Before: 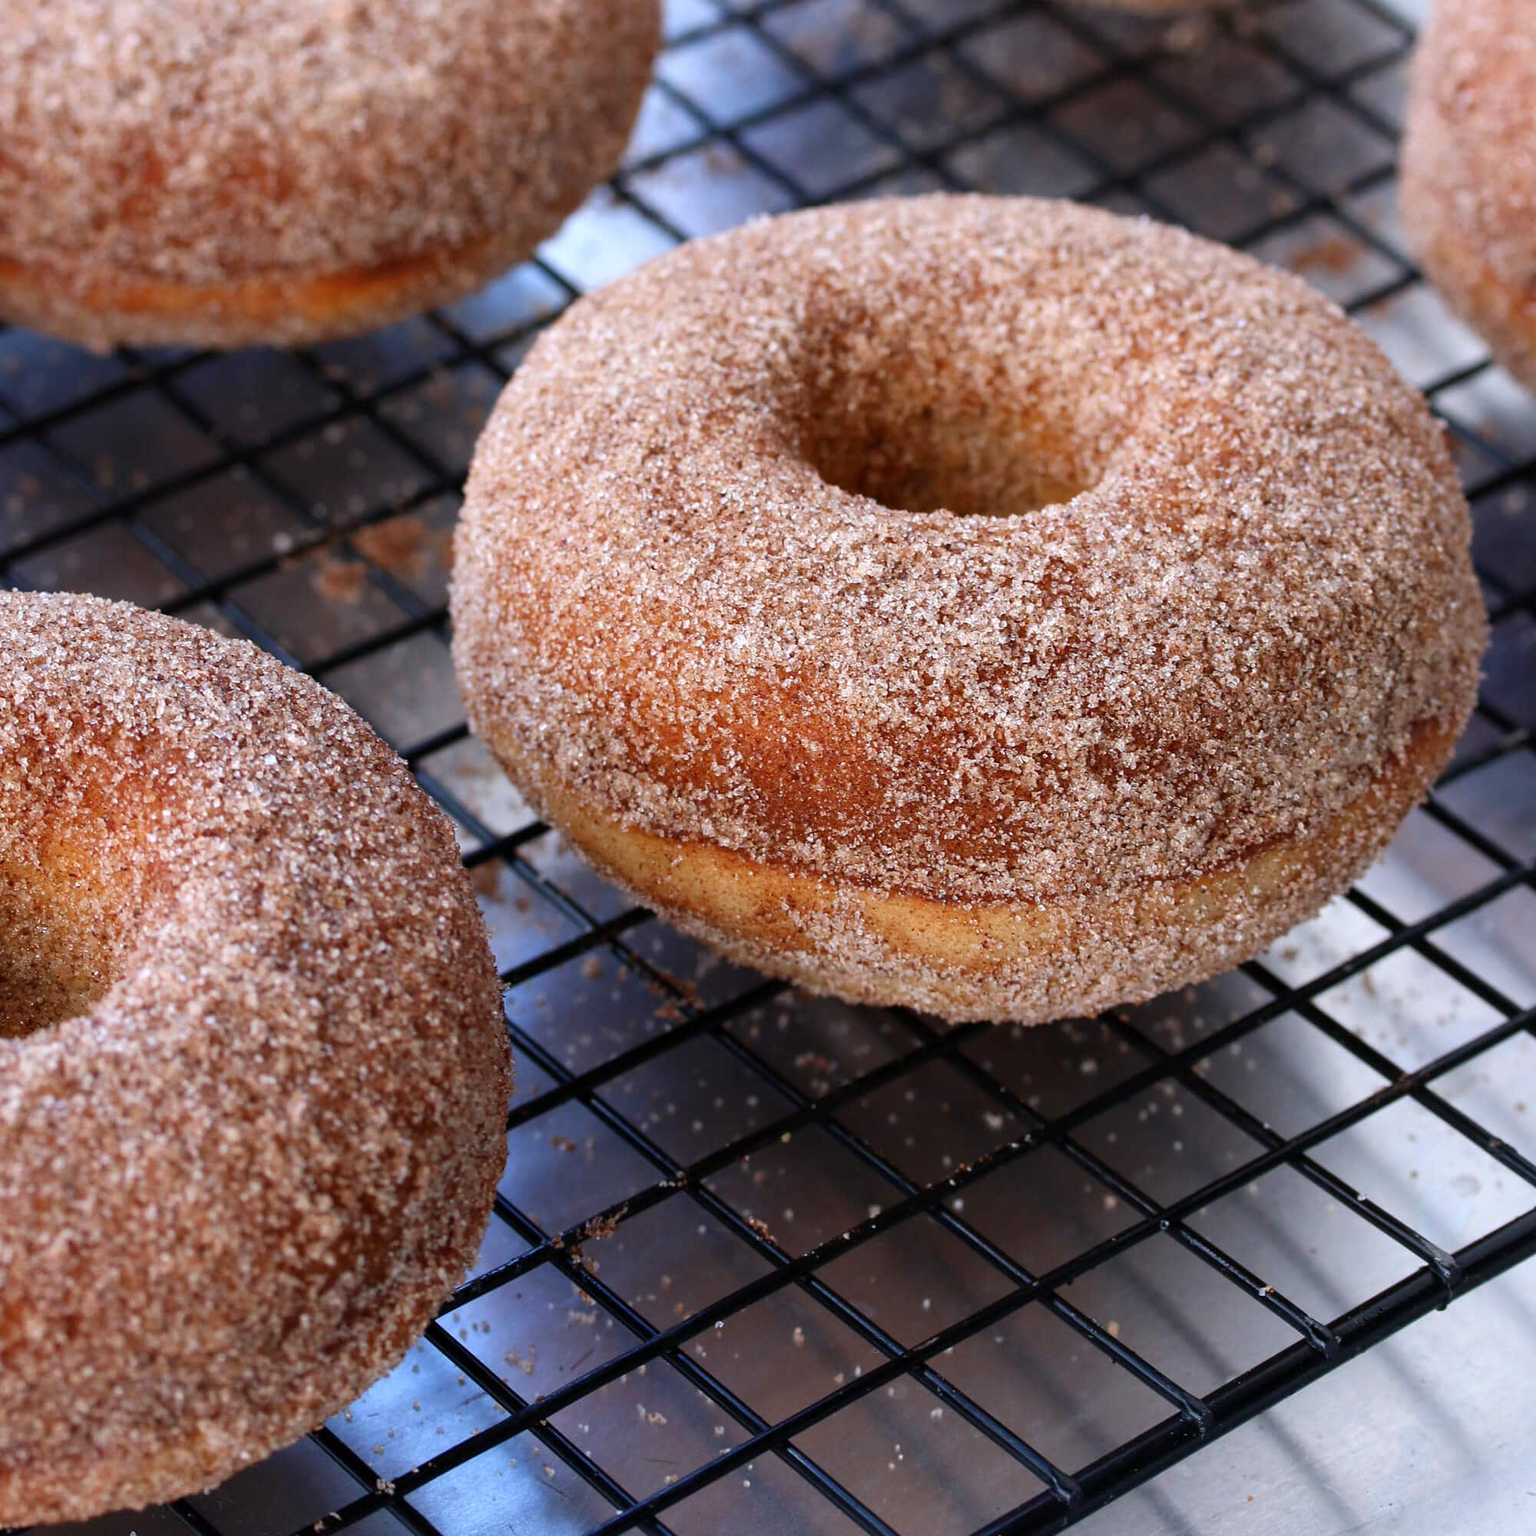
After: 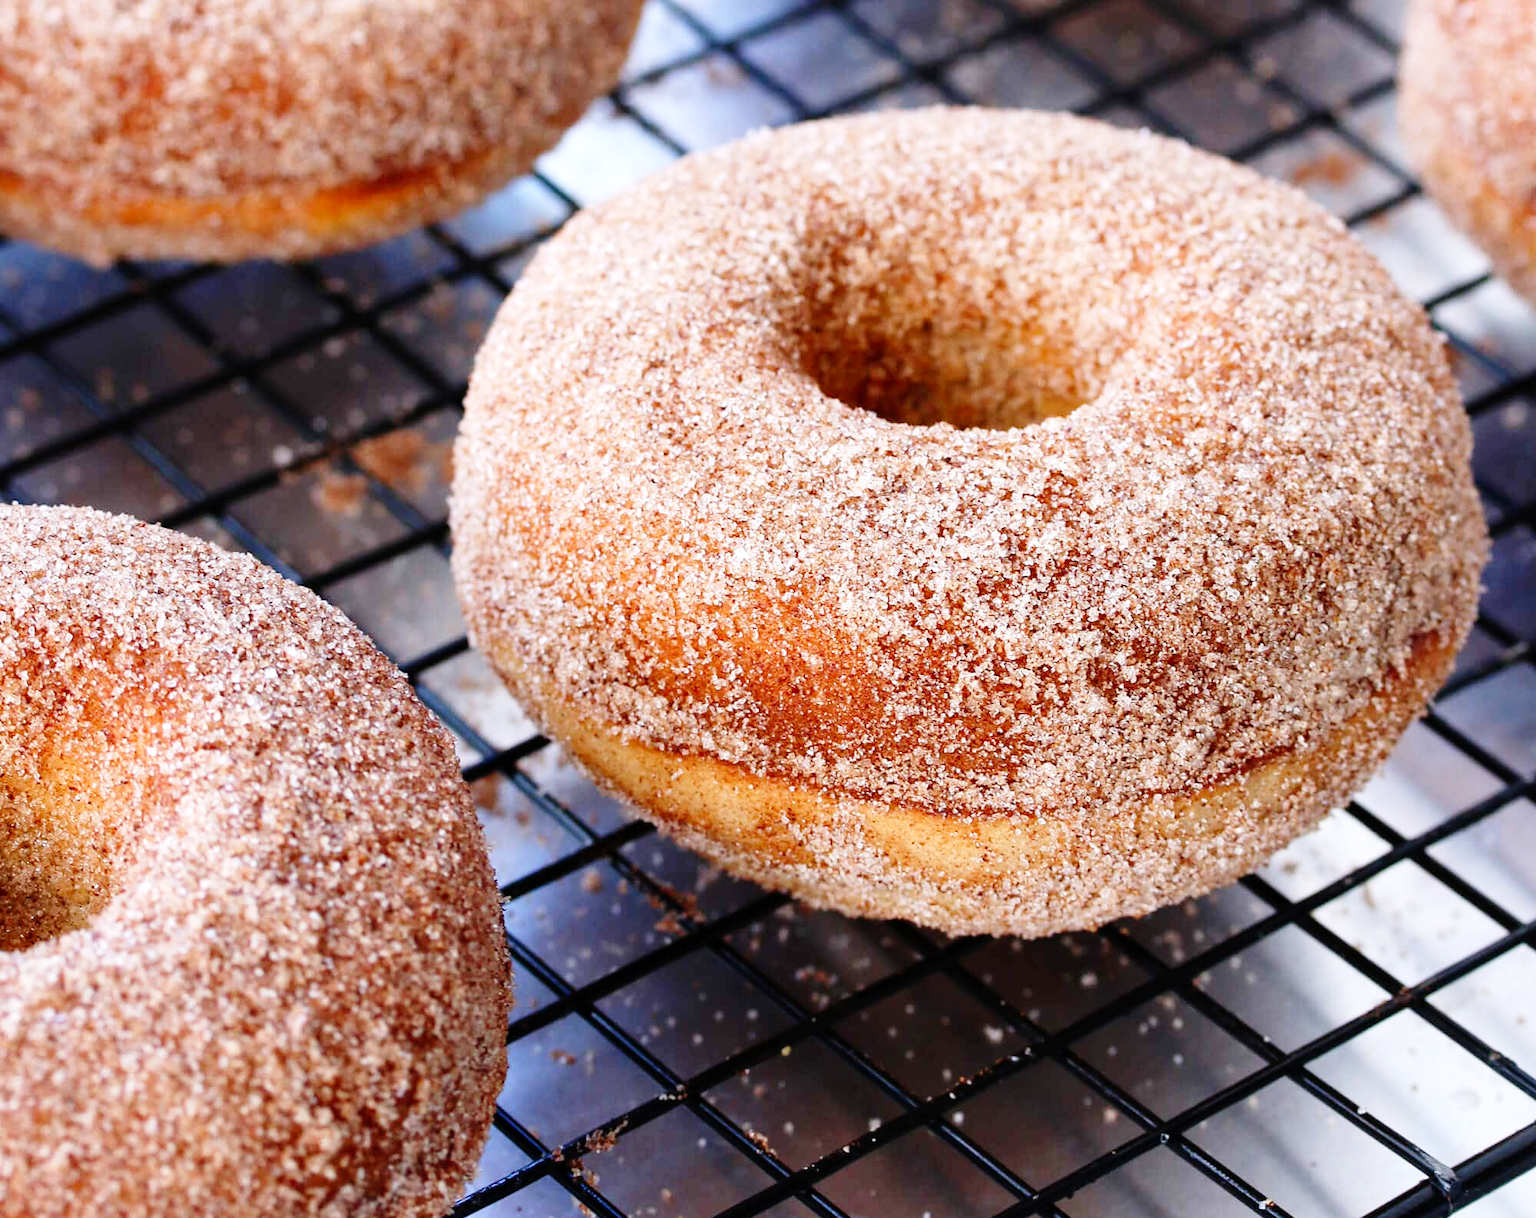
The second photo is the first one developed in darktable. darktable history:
crop and rotate: top 5.667%, bottom 14.937%
base curve: curves: ch0 [(0, 0) (0.008, 0.007) (0.022, 0.029) (0.048, 0.089) (0.092, 0.197) (0.191, 0.399) (0.275, 0.534) (0.357, 0.65) (0.477, 0.78) (0.542, 0.833) (0.799, 0.973) (1, 1)], preserve colors none
